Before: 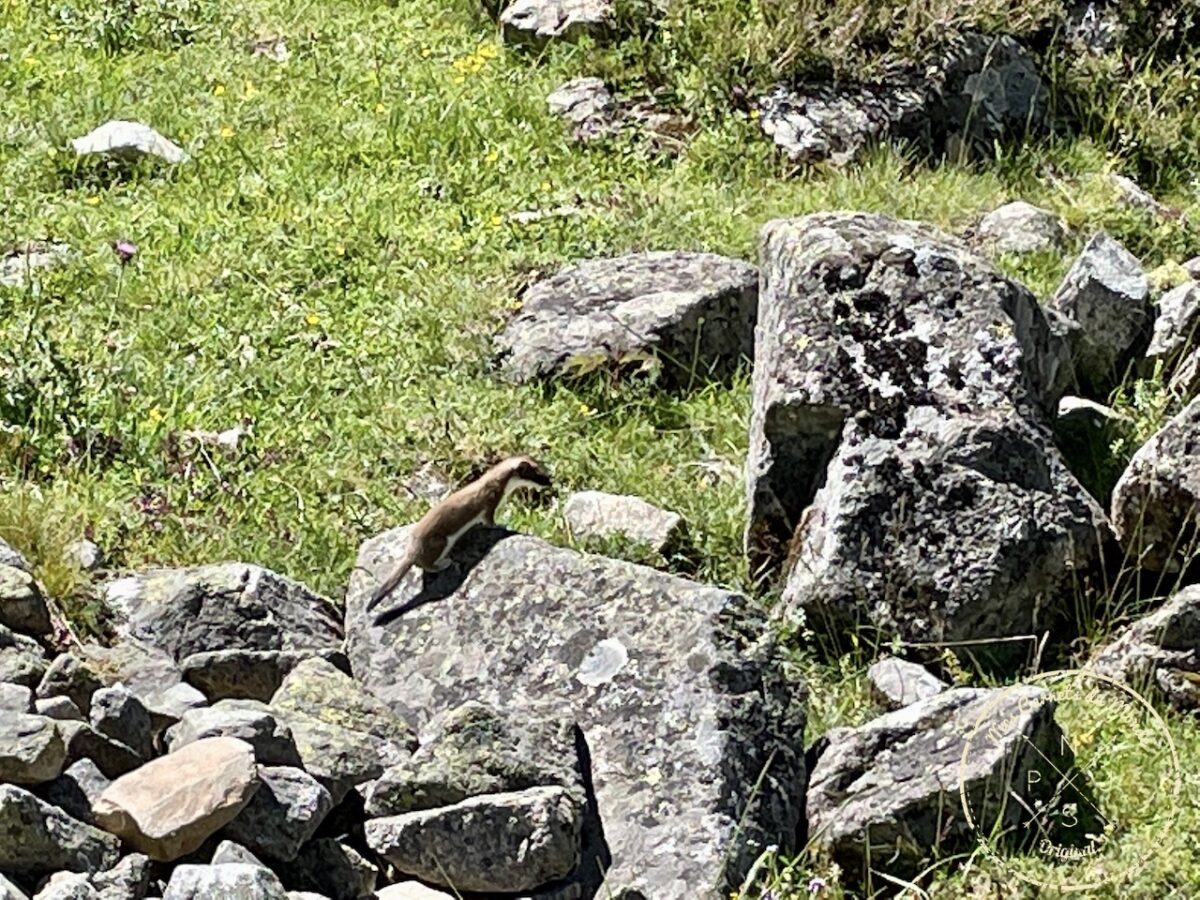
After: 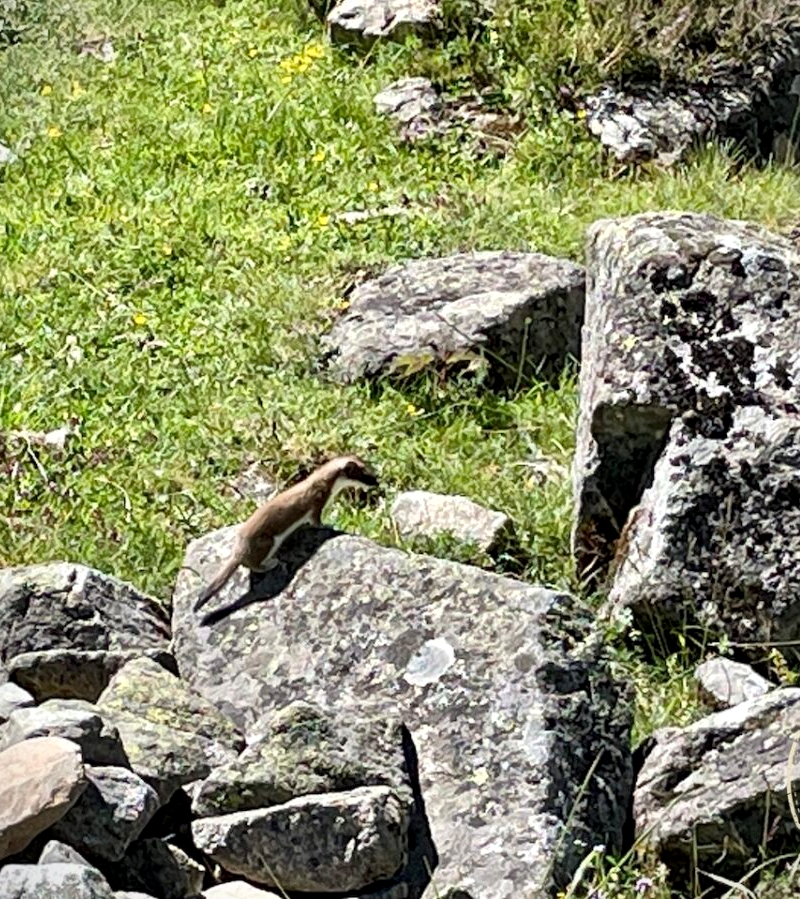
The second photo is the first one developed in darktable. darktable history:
local contrast: highlights 106%, shadows 101%, detail 119%, midtone range 0.2
vignetting: fall-off start 100.34%
crop and rotate: left 14.437%, right 18.82%
